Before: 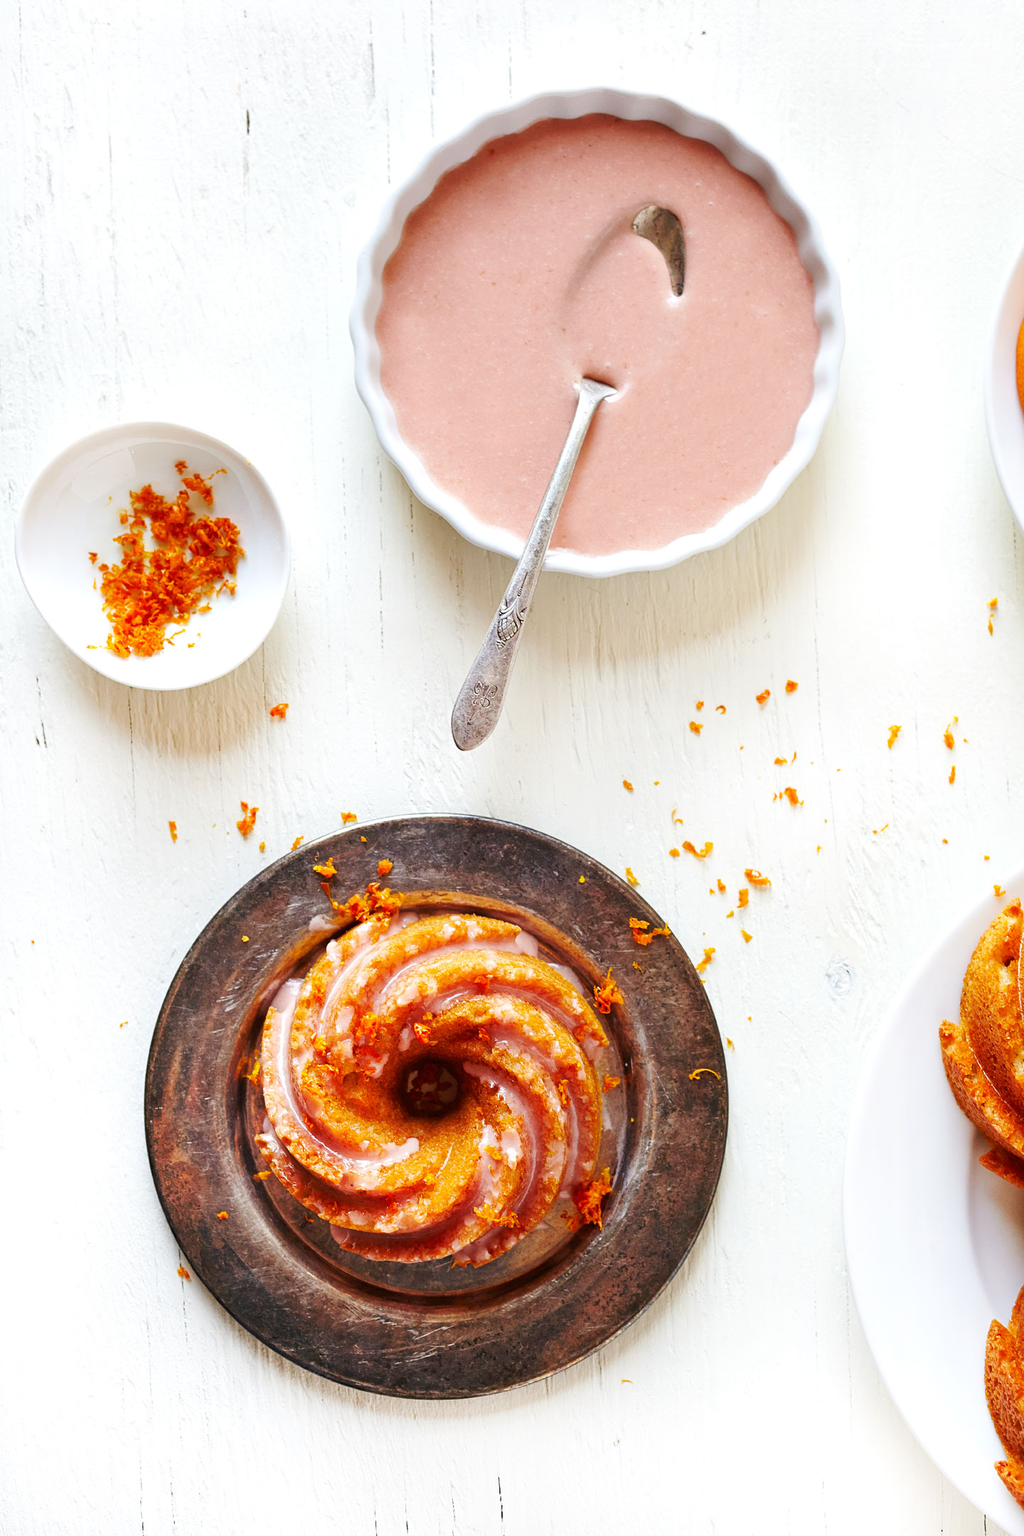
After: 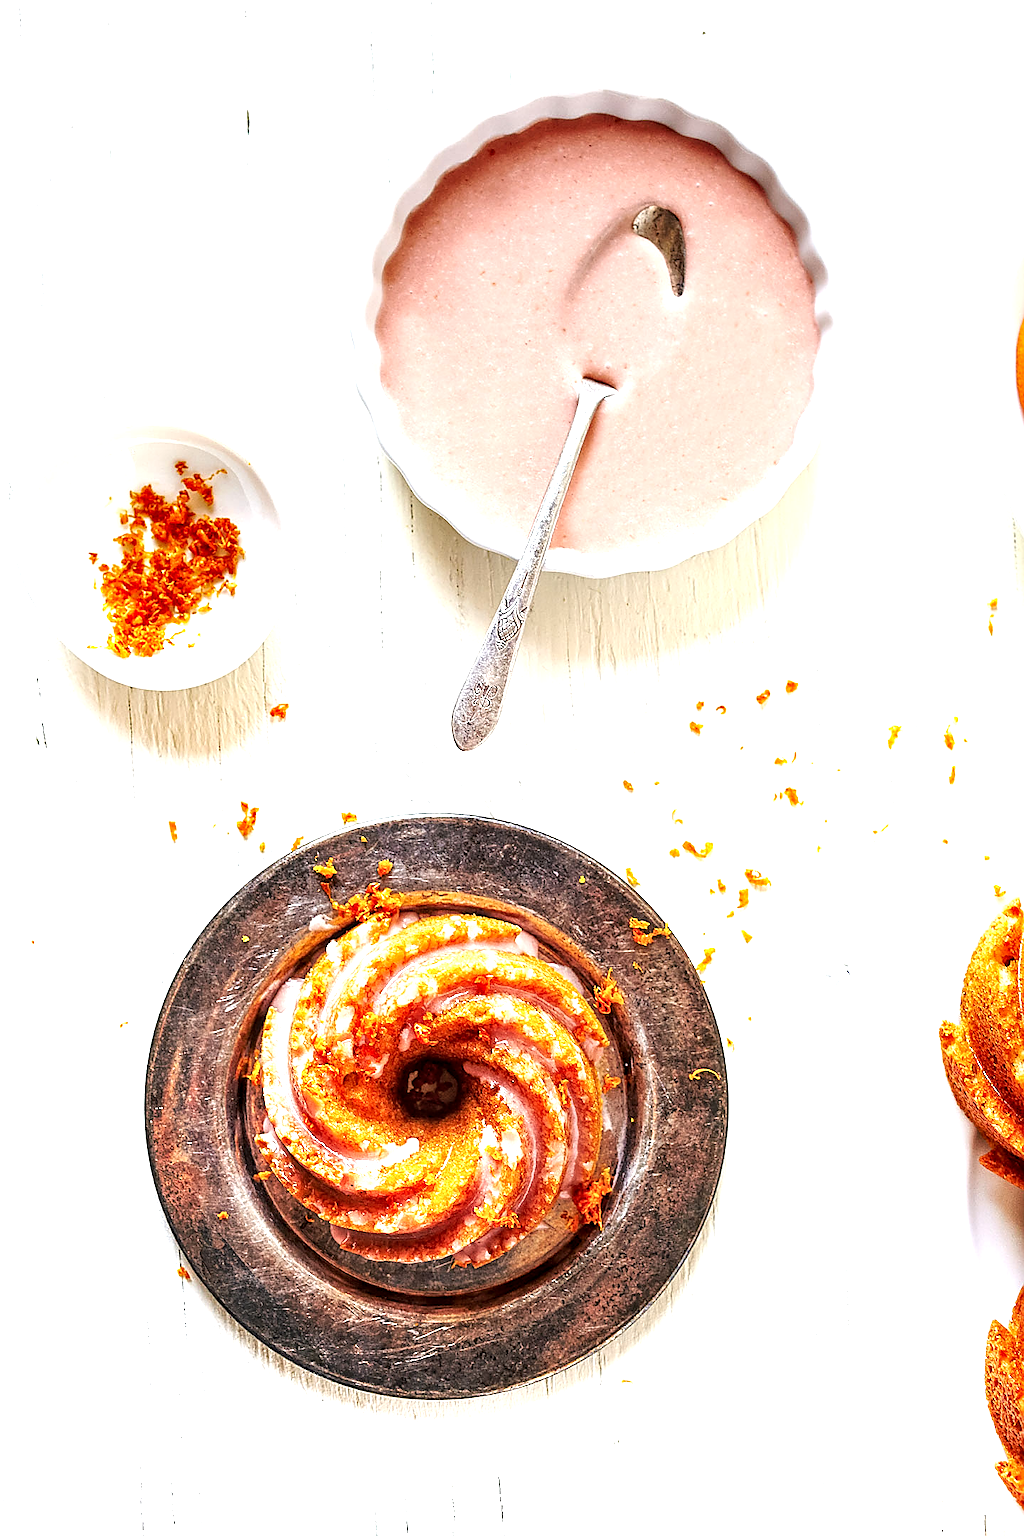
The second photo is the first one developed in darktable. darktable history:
sharpen: radius 1.372, amount 1.24, threshold 0.601
local contrast: detail 150%
tone equalizer: -8 EV -0.773 EV, -7 EV -0.679 EV, -6 EV -0.596 EV, -5 EV -0.405 EV, -3 EV 0.393 EV, -2 EV 0.6 EV, -1 EV 0.687 EV, +0 EV 0.741 EV, mask exposure compensation -0.501 EV
